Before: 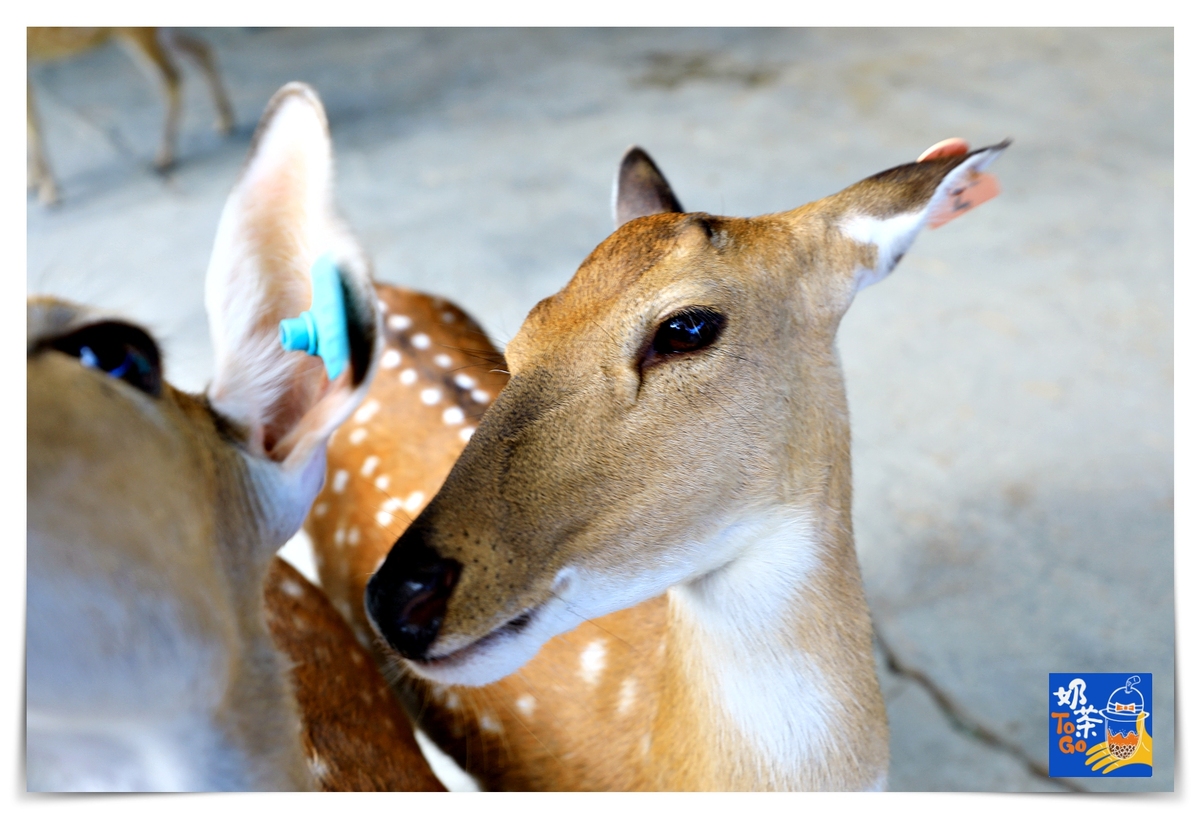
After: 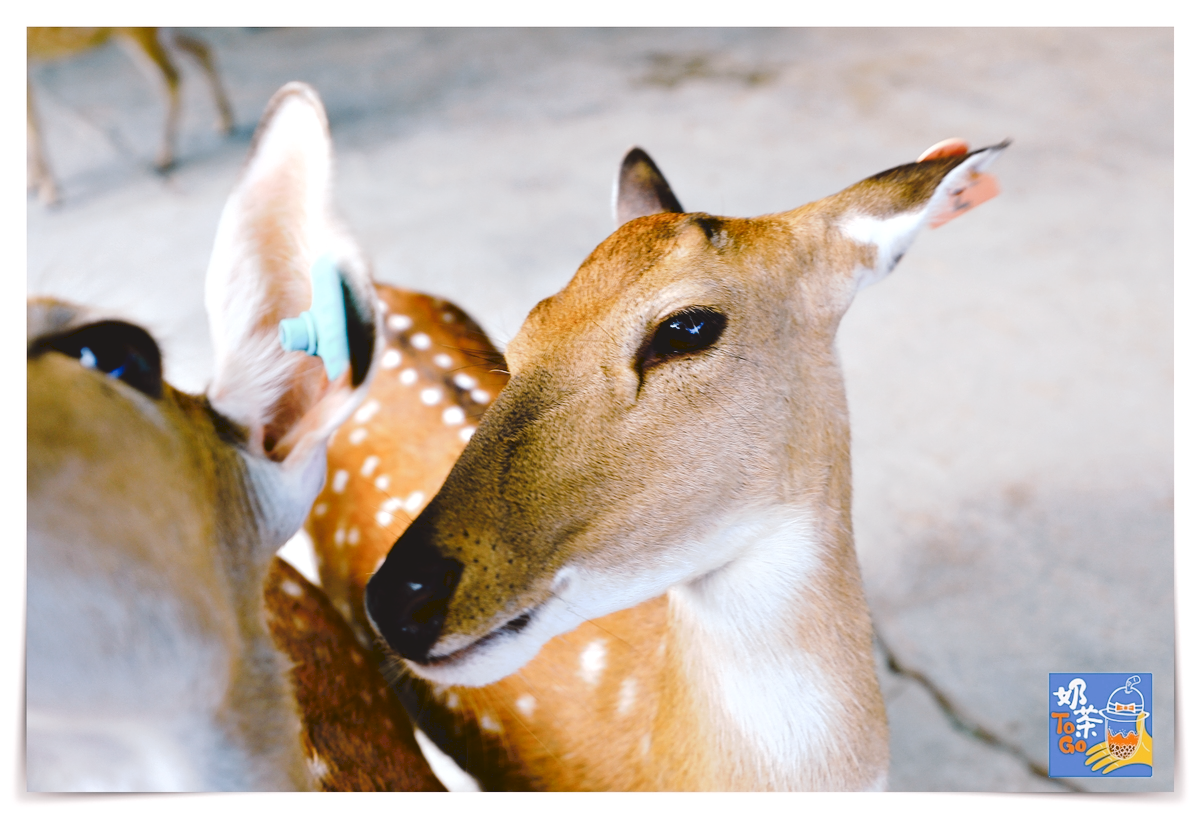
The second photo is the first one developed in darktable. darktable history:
tone curve: curves: ch0 [(0, 0) (0.003, 0.09) (0.011, 0.095) (0.025, 0.097) (0.044, 0.108) (0.069, 0.117) (0.1, 0.129) (0.136, 0.151) (0.177, 0.185) (0.224, 0.229) (0.277, 0.299) (0.335, 0.379) (0.399, 0.469) (0.468, 0.55) (0.543, 0.629) (0.623, 0.702) (0.709, 0.775) (0.801, 0.85) (0.898, 0.91) (1, 1)], preserve colors none
color look up table: target L [93.4, 92.13, 90.91, 85.77, 90.44, 78.08, 72.64, 67.78, 61.43, 50.78, 43.12, 22.38, 200.62, 87.02, 74.72, 65.79, 67.61, 63.05, 59.36, 51.59, 47.75, 42.81, 42.74, 29.48, 17.43, 1.28, 88.5, 88.26, 79.59, 80.4, 64.84, 77.24, 69.62, 50.99, 46.04, 45.13, 45.47, 54.54, 33.17, 29.45, 33.72, 12.86, 9.16, 92.33, 77.96, 71.41, 68.48, 43.79, 18], target a [-19.72, -17.87, -6.728, -32.28, -9.18, -27.5, -22.1, -18.75, -47.7, -24.73, -18.2, -21.76, 0, 11.94, 3.138, 29.8, 46.59, 31.11, 50.95, 59.49, 29.98, 29.22, 60.43, 1.226, 28.71, 6.095, 7.683, 20.26, 11.59, 35.57, -0.874, 37.31, 8.987, 71.52, 30.95, 47.82, -4.233, 34.56, 0.913, 35.66, 14.91, 18.11, 19.5, -25.31, -15.01, -17.17, 0.463, -18.45, -11.15], target b [47.26, 22.99, 35.95, 27.16, -0.991, 9.435, 41.93, 15.4, 34.62, 5.049, 37.23, 25.45, 0, 18.81, 72.23, 43.57, 18.62, 16.53, 62.56, 13.92, 50.03, 47.47, 60.45, 44.64, 29.53, 1.725, -7.244, -9.685, -25.27, -21.83, -23.84, -26.62, -40.3, -1.73, -15.01, -26.38, -42.01, -49.71, 2.499, -1.525, -60.2, 1.372, -38.41, -7.189, -29.85, -6.809, -1.701, -22.31, 3.967], num patches 49
